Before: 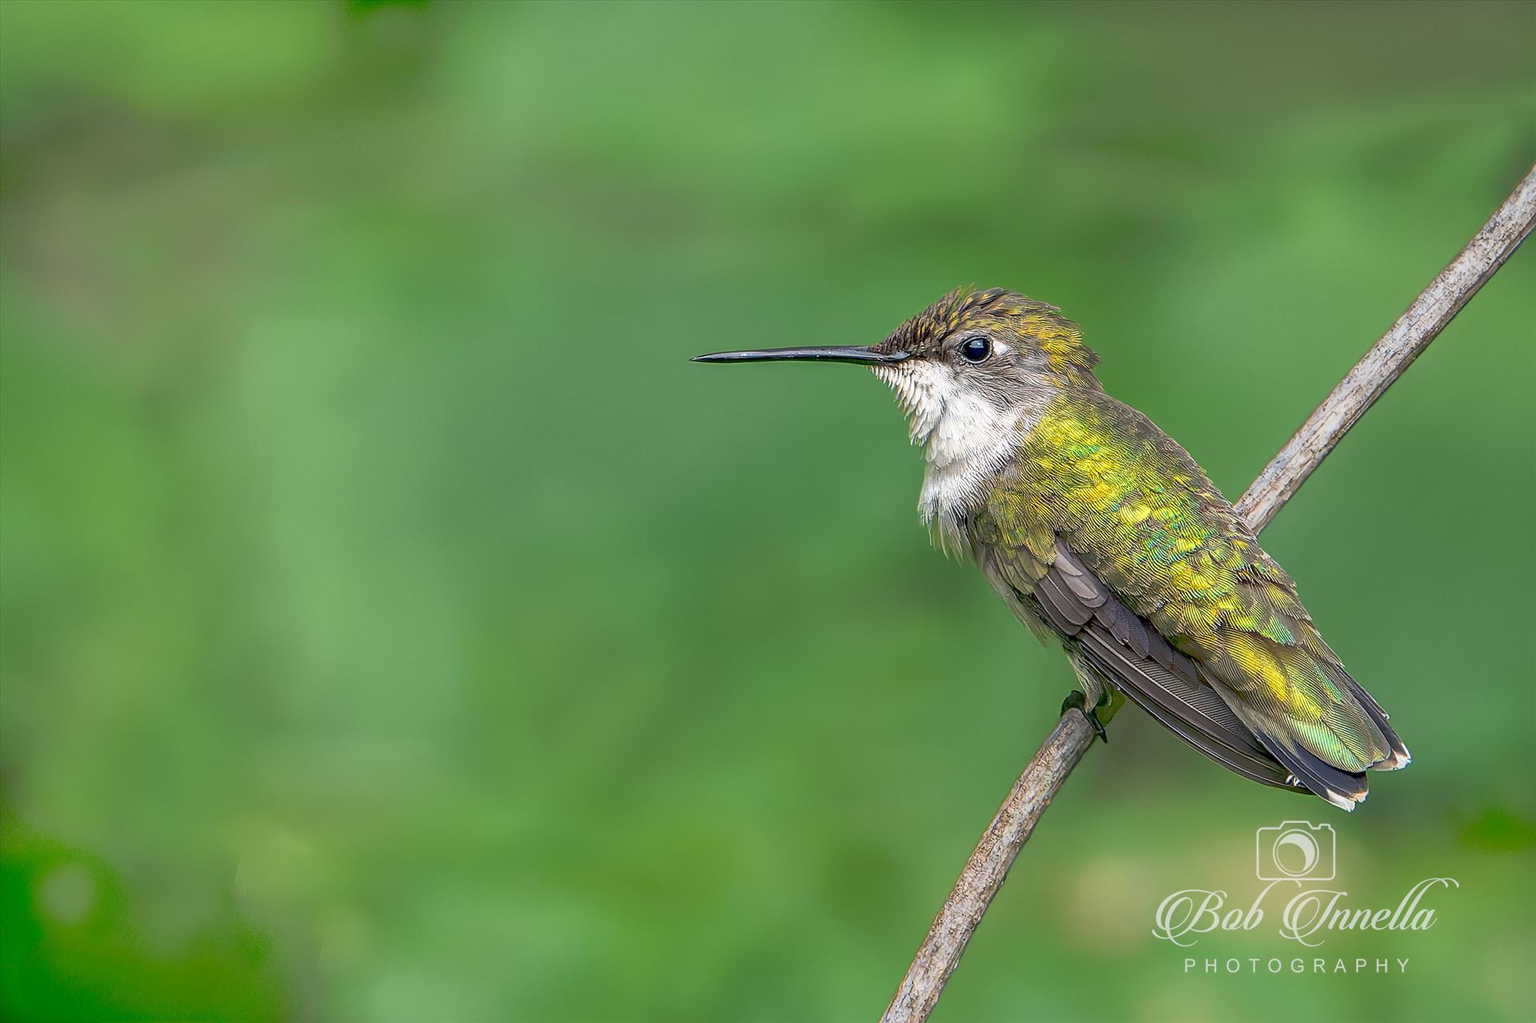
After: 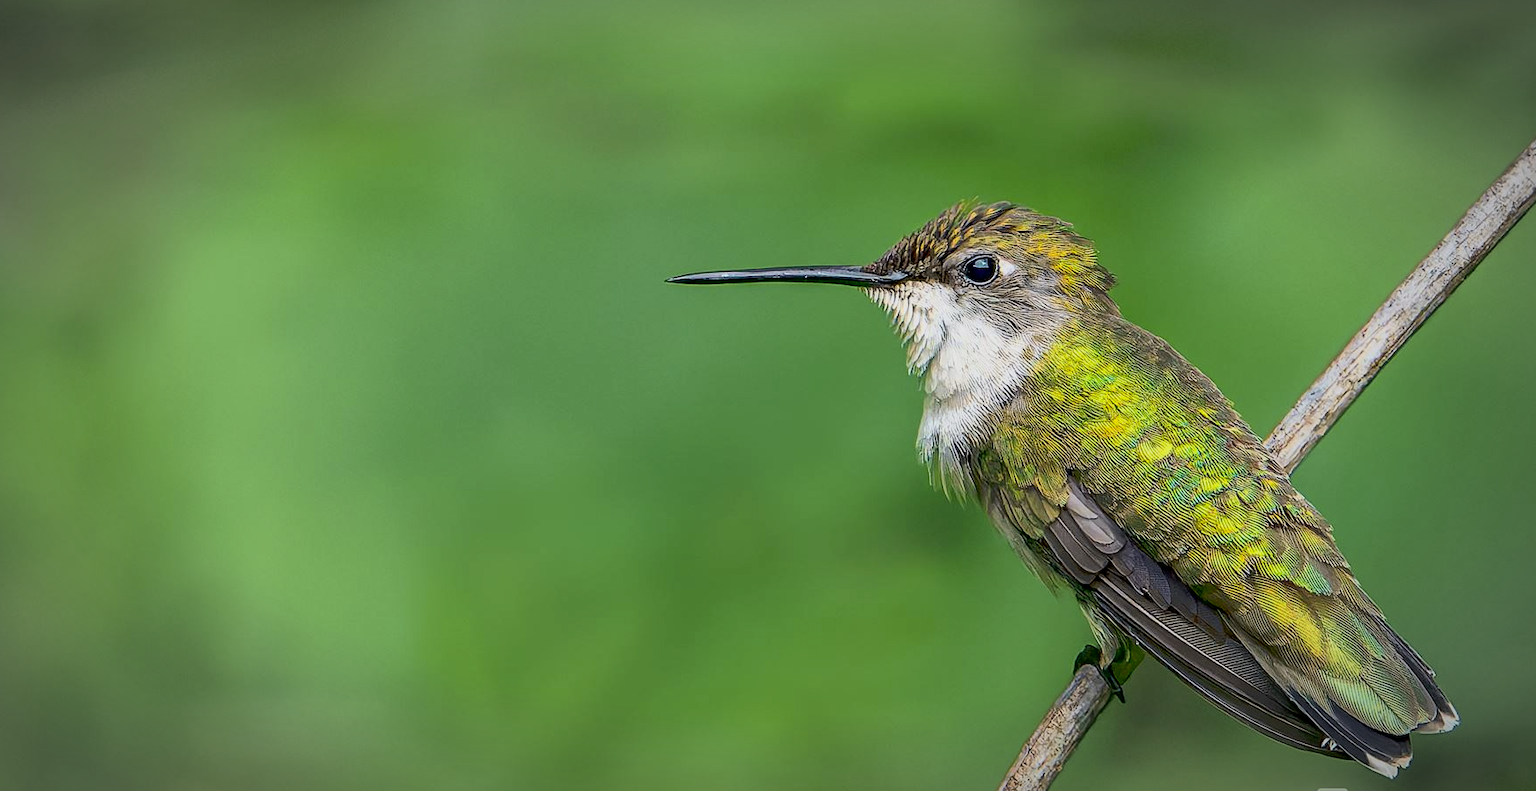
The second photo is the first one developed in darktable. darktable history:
crop: left 5.596%, top 10.314%, right 3.534%, bottom 19.395%
tone curve: curves: ch0 [(0, 0) (0.042, 0.023) (0.157, 0.114) (0.302, 0.308) (0.44, 0.507) (0.607, 0.705) (0.824, 0.882) (1, 0.965)]; ch1 [(0, 0) (0.339, 0.334) (0.445, 0.419) (0.476, 0.454) (0.503, 0.501) (0.517, 0.513) (0.551, 0.567) (0.622, 0.662) (0.706, 0.741) (1, 1)]; ch2 [(0, 0) (0.327, 0.318) (0.417, 0.426) (0.46, 0.453) (0.502, 0.5) (0.514, 0.524) (0.547, 0.572) (0.615, 0.656) (0.717, 0.778) (1, 1)], color space Lab, independent channels, preserve colors none
vignetting: automatic ratio true
exposure: exposure -0.462 EV, compensate highlight preservation false
